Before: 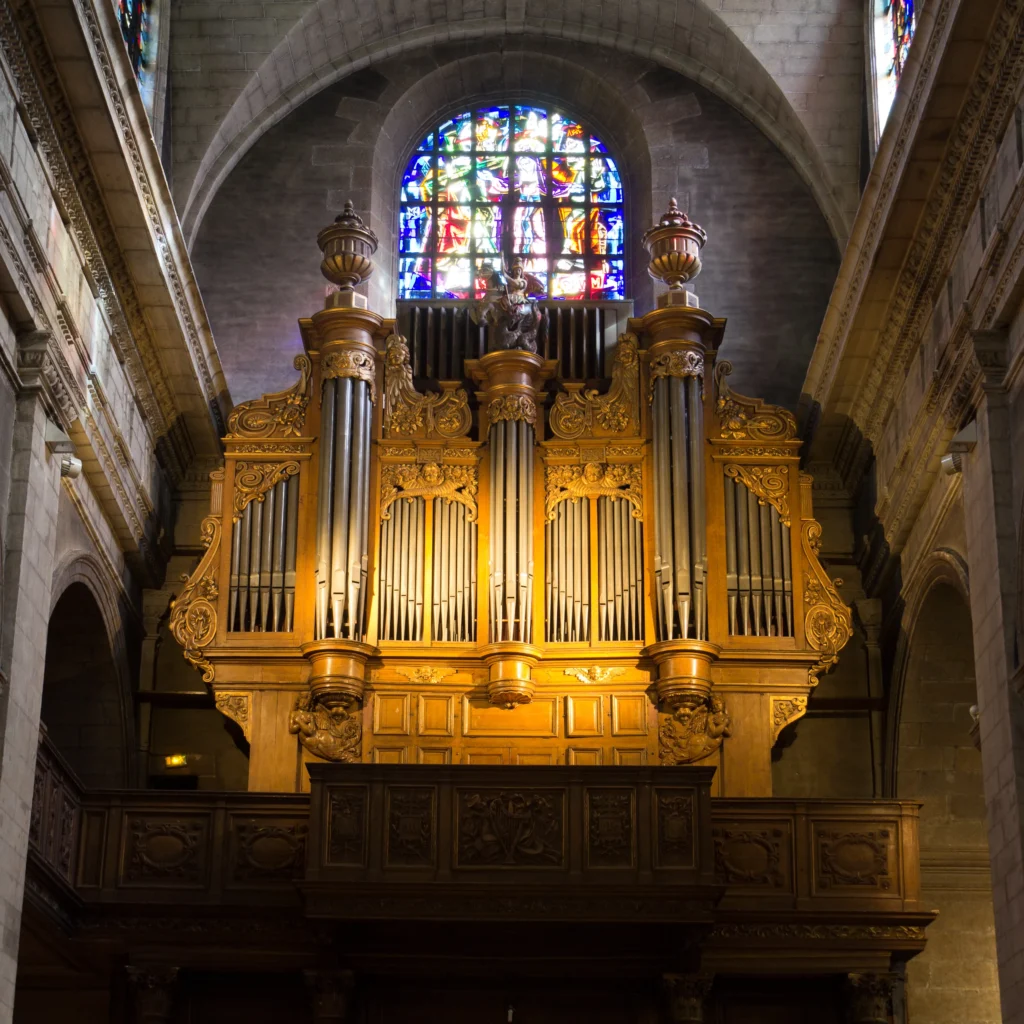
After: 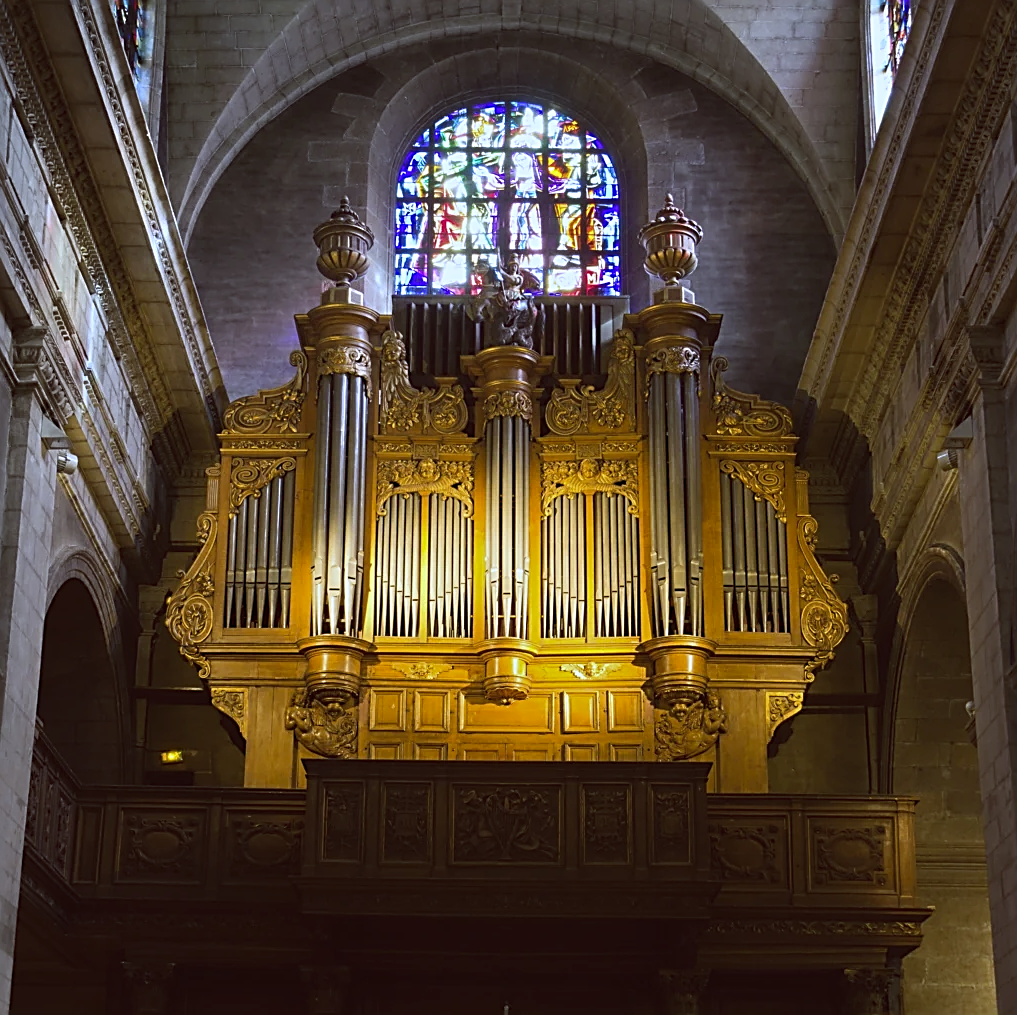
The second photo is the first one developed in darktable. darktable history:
crop: left 0.434%, top 0.485%, right 0.244%, bottom 0.386%
white balance: red 0.871, blue 1.249
color balance: lift [1.005, 1.002, 0.998, 0.998], gamma [1, 1.021, 1.02, 0.979], gain [0.923, 1.066, 1.056, 0.934]
sharpen: amount 0.901
